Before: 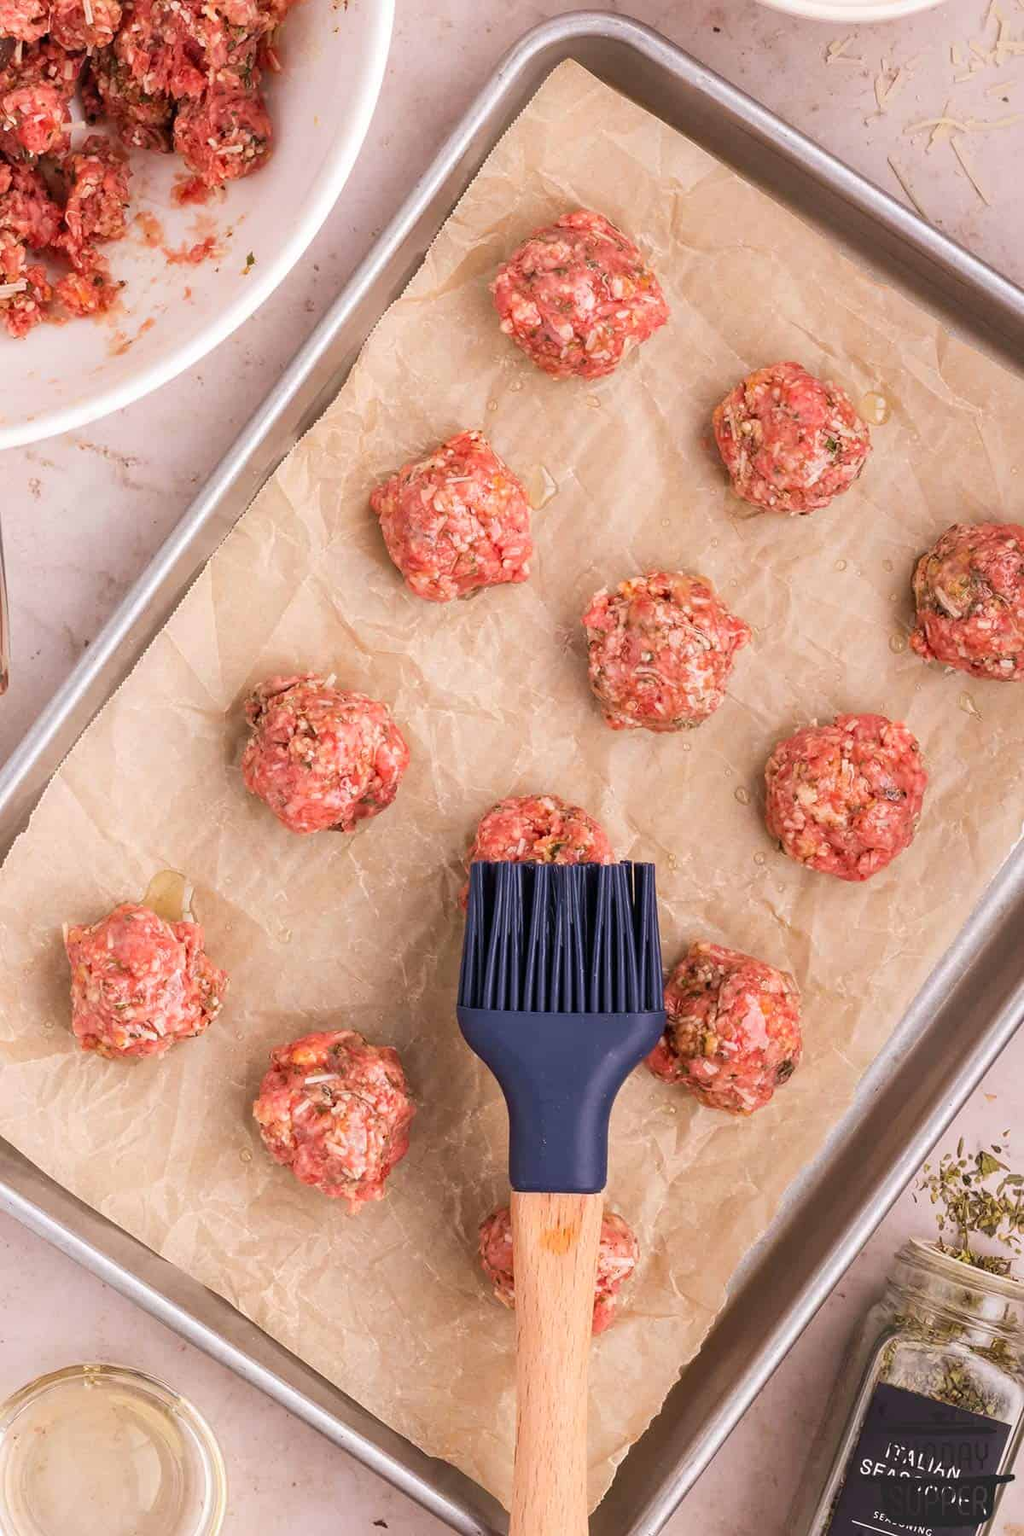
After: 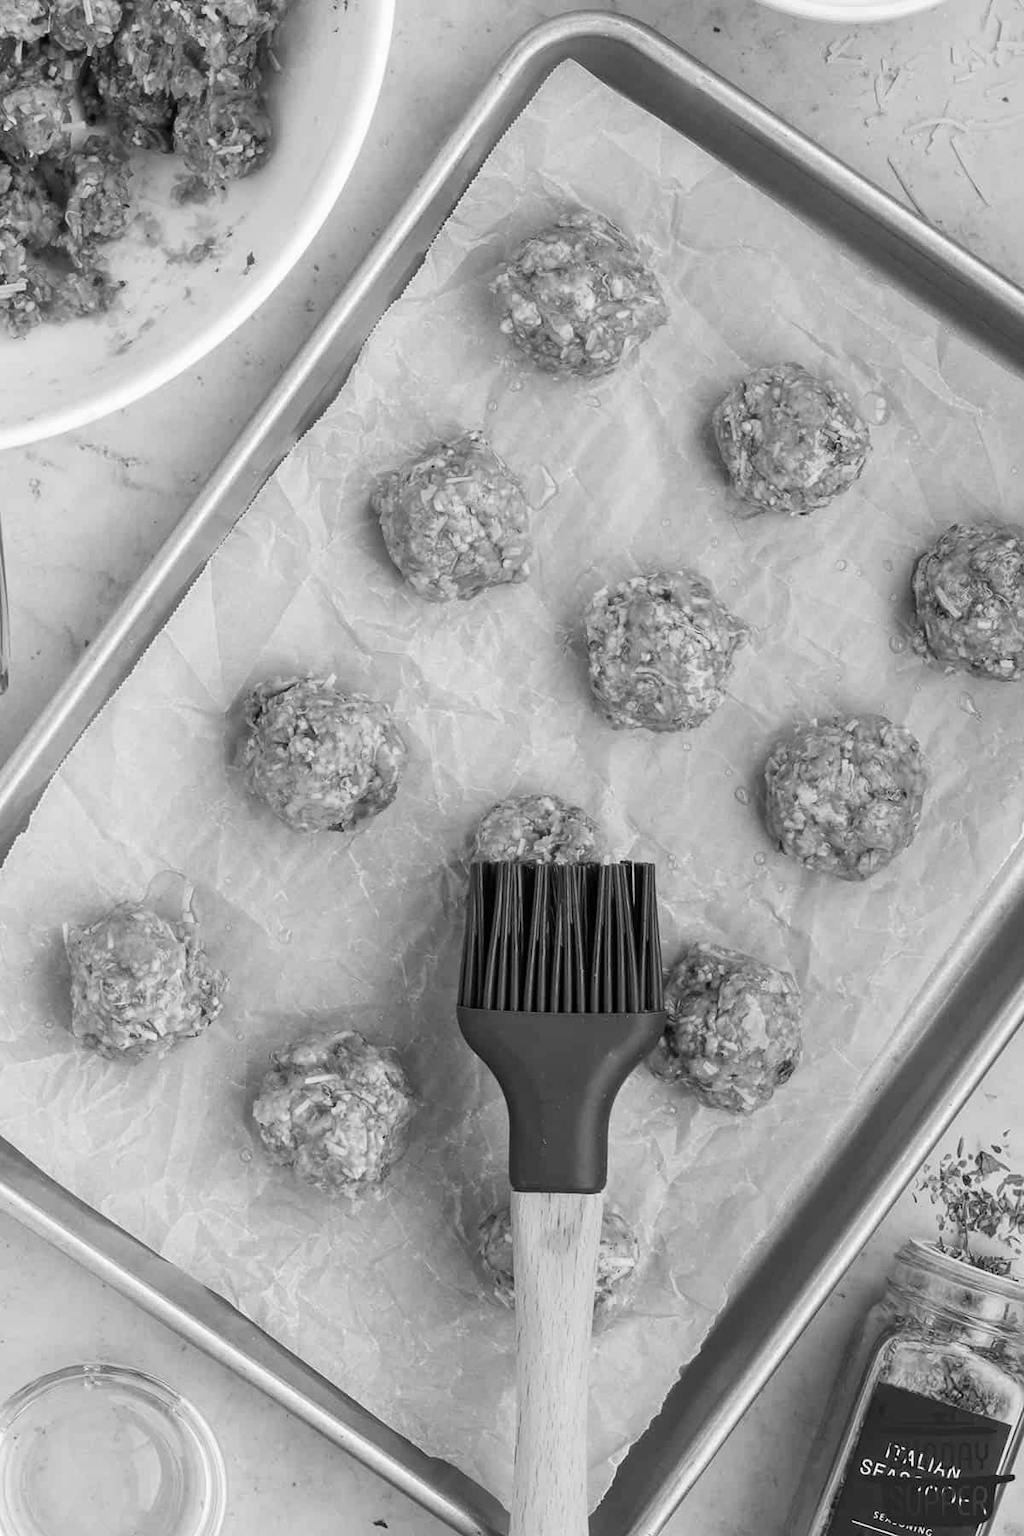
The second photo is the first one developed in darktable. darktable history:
color correction: highlights a* 0.162, highlights b* 29.53, shadows a* -0.162, shadows b* 21.09
monochrome: on, module defaults
